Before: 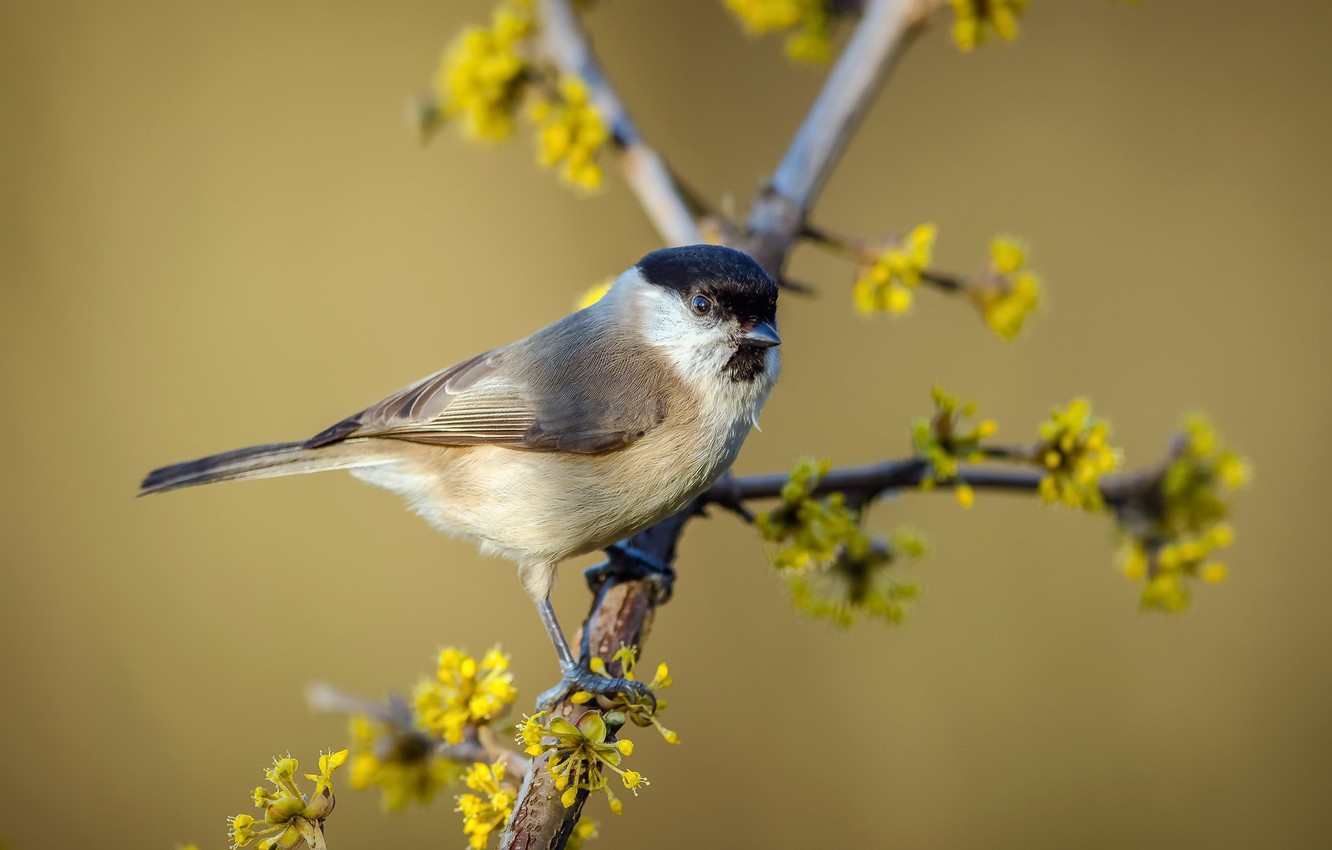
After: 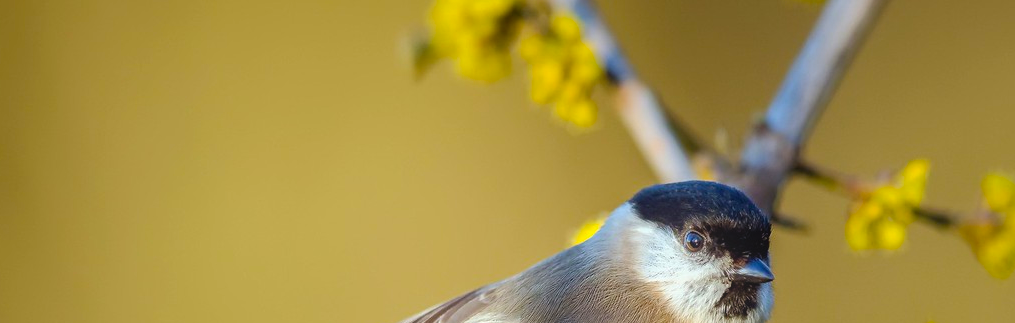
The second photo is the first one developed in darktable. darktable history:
color balance rgb: perceptual saturation grading › global saturation 20%, global vibrance 20%
crop: left 0.579%, top 7.627%, right 23.167%, bottom 54.275%
bloom: size 16%, threshold 98%, strength 20%
